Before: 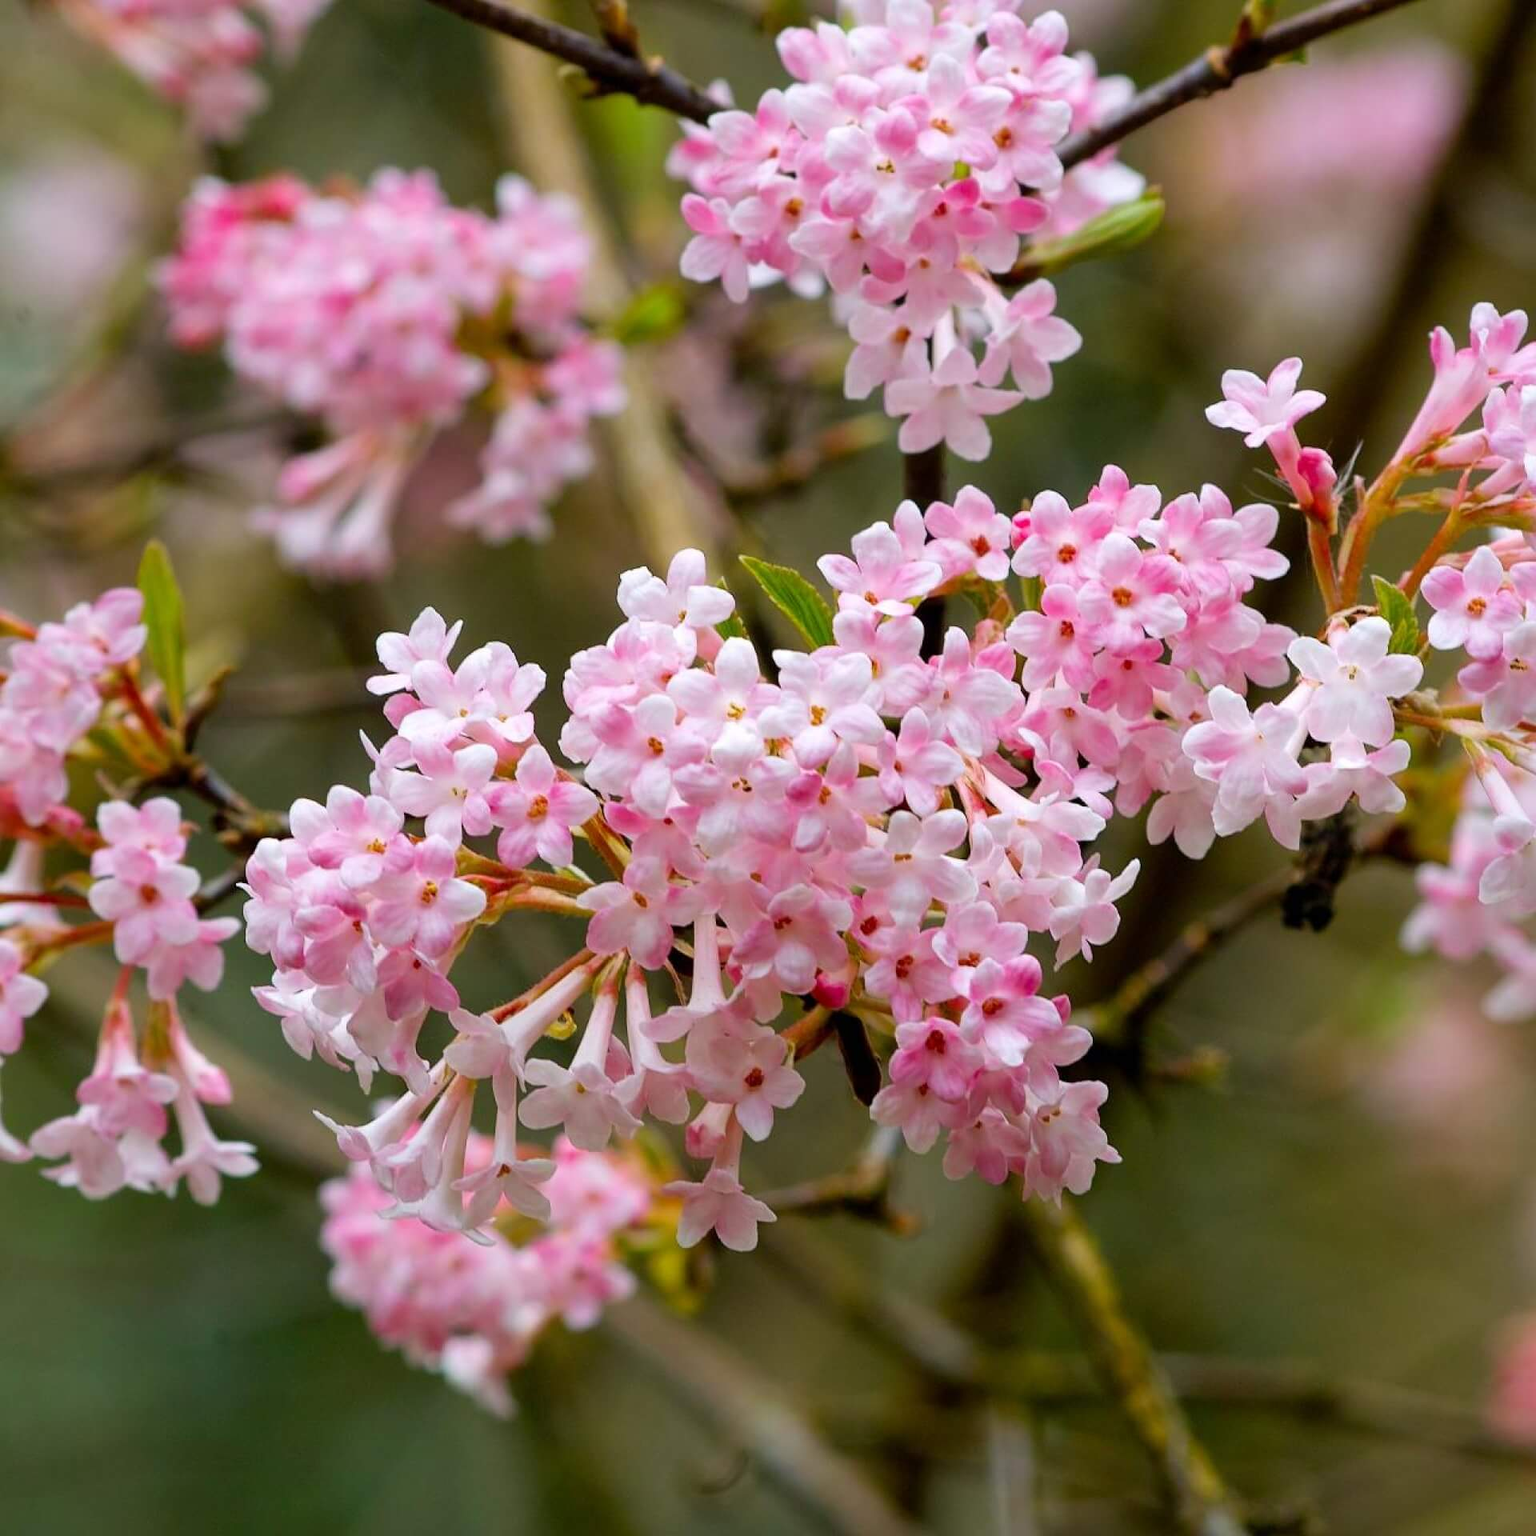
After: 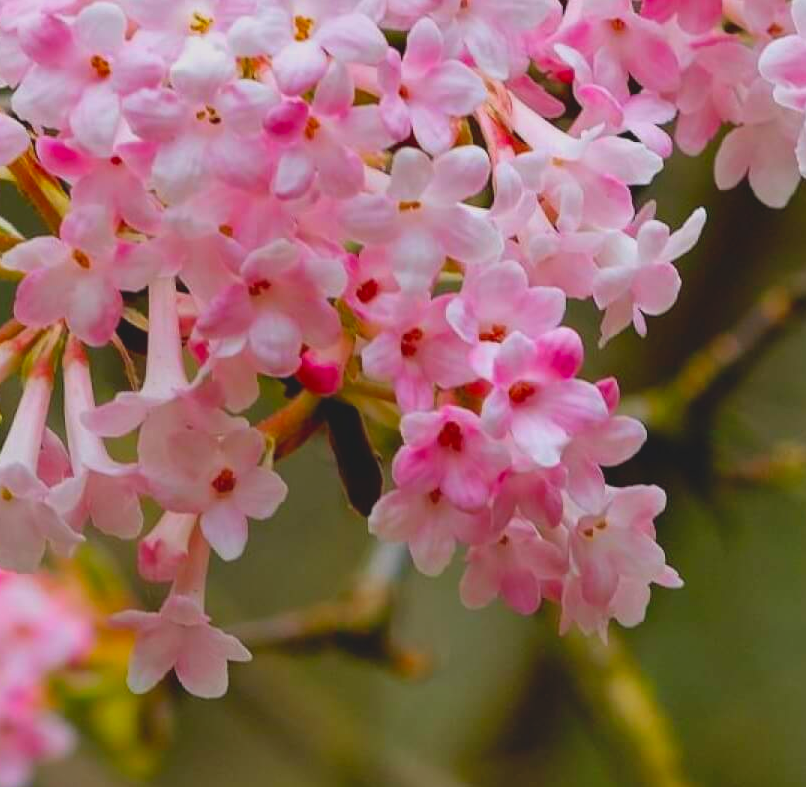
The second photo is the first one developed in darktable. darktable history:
contrast brightness saturation: contrast -0.202, saturation 0.186
shadows and highlights: shadows 48.11, highlights -41.09, soften with gaussian
crop: left 37.459%, top 45.153%, right 20.516%, bottom 13.82%
